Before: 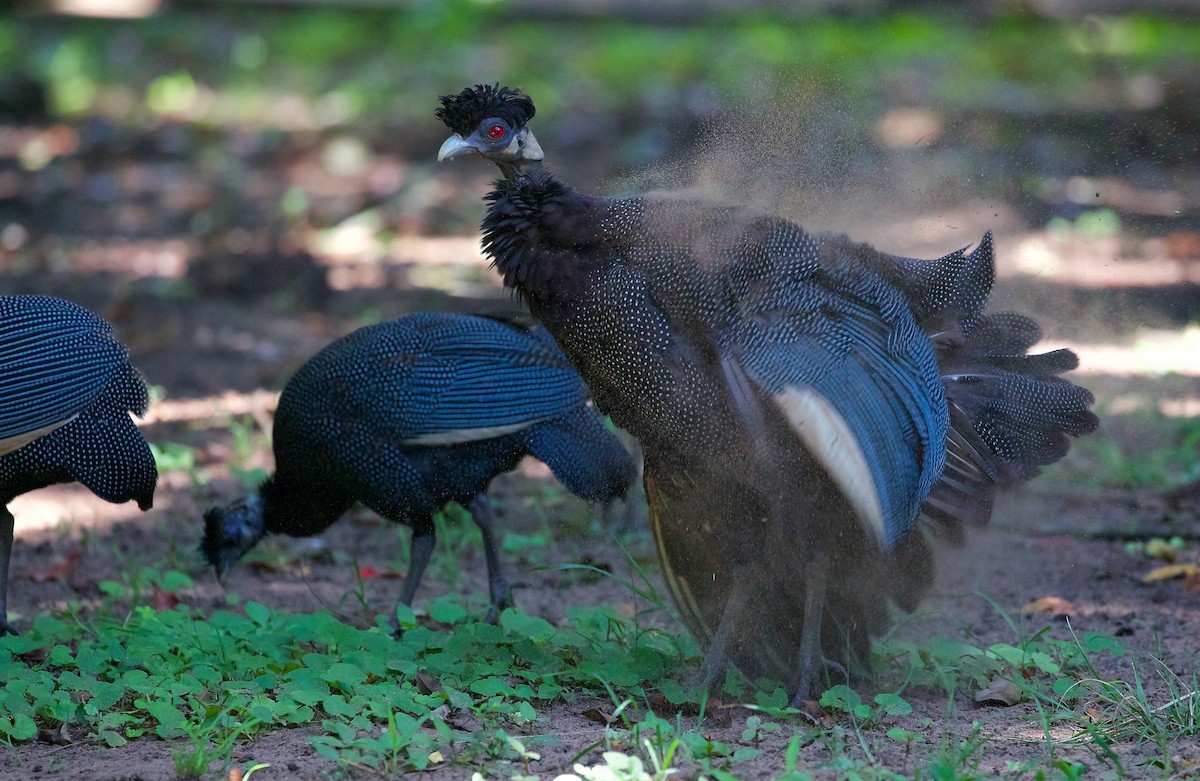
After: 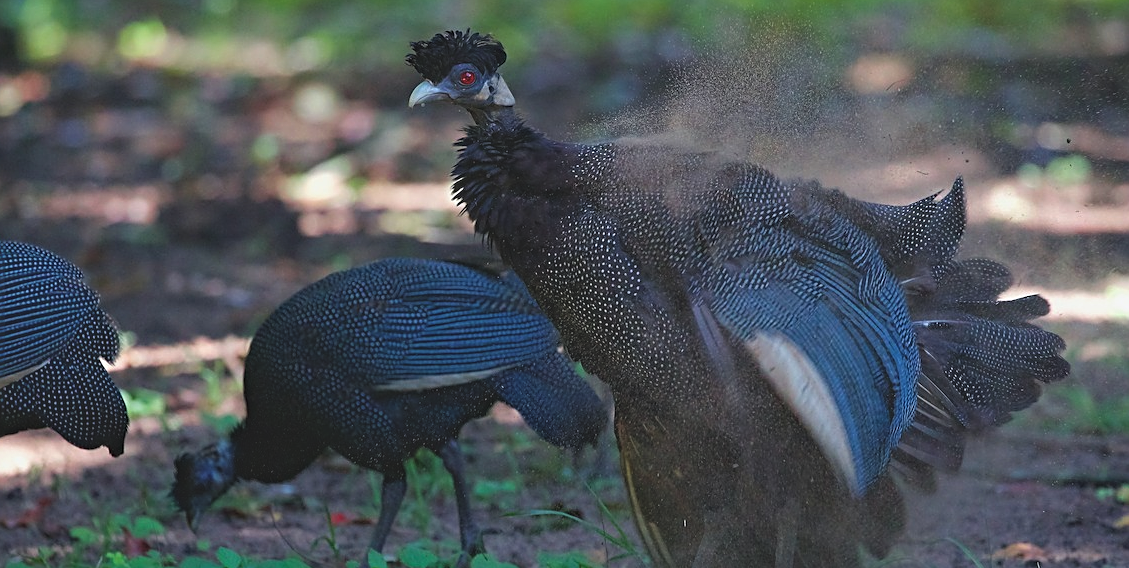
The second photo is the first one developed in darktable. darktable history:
sharpen: on, module defaults
crop: left 2.488%, top 7.013%, right 3.38%, bottom 20.155%
haze removal: compatibility mode true, adaptive false
exposure: black level correction -0.015, exposure -0.136 EV, compensate highlight preservation false
